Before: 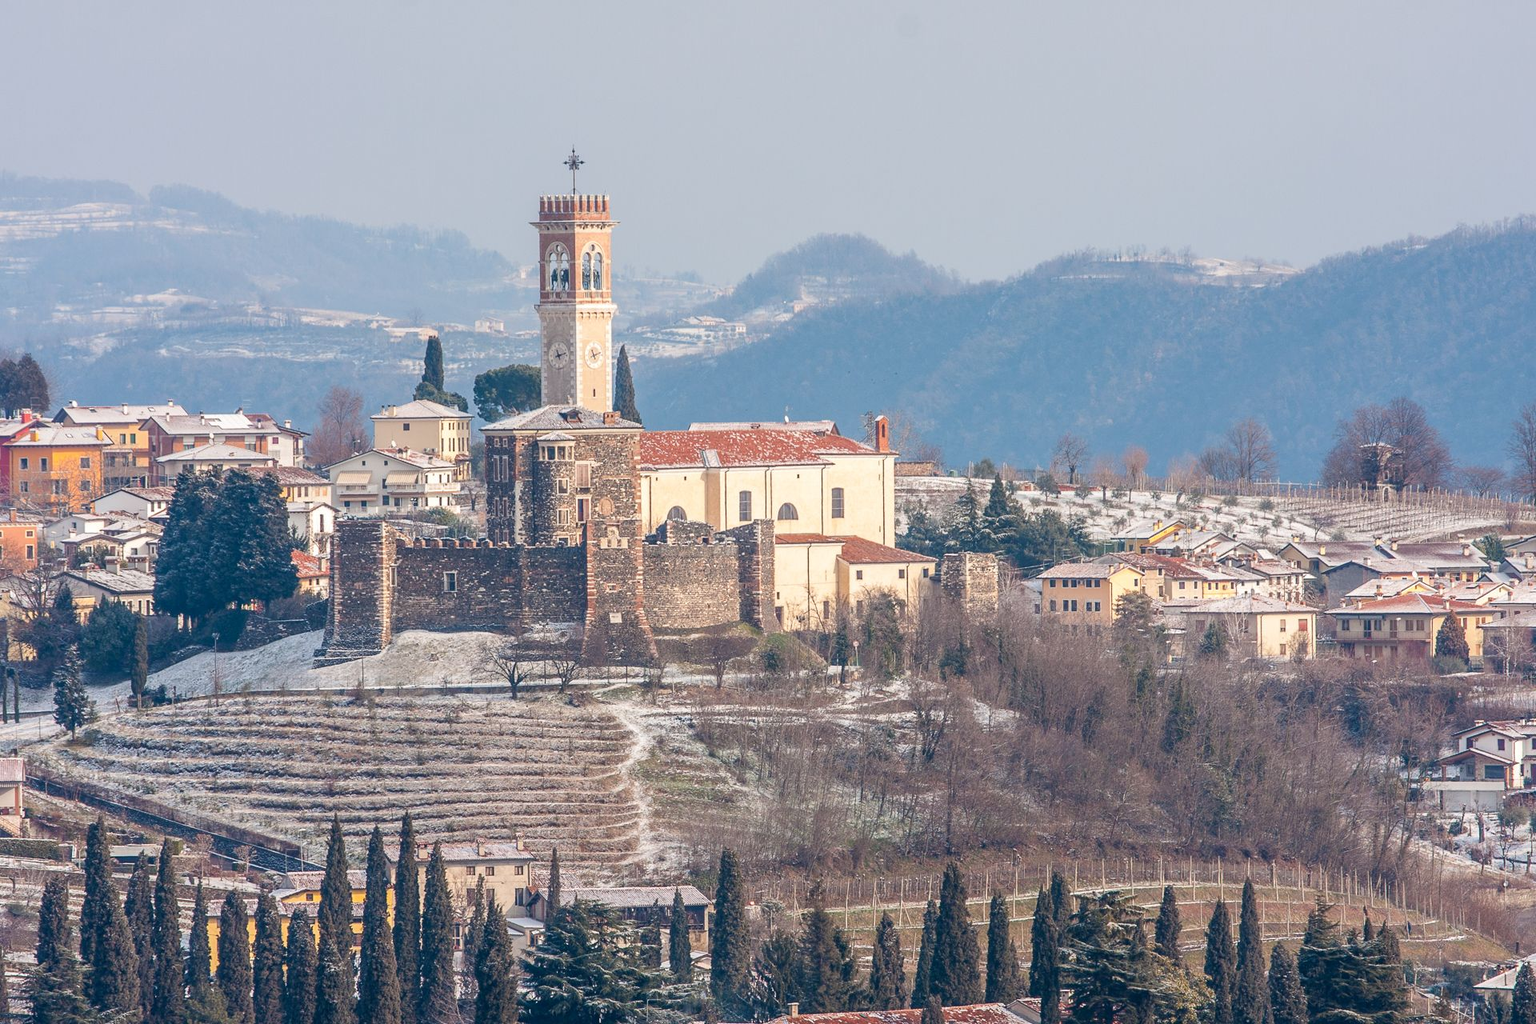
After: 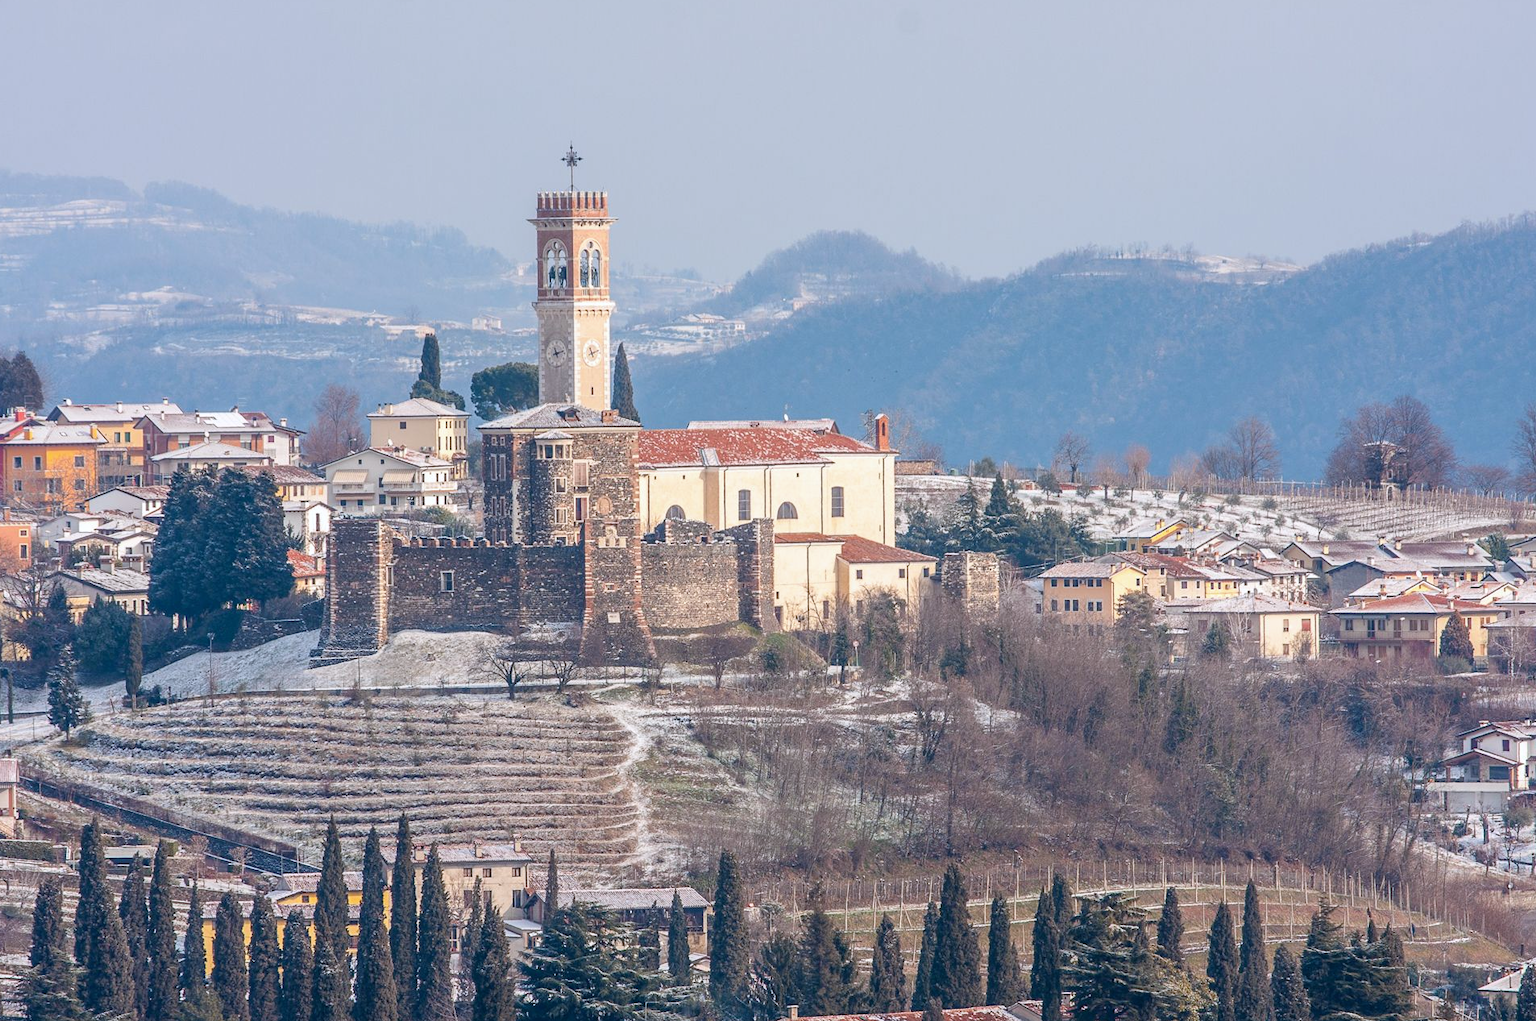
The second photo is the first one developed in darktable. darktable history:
crop: left 0.434%, top 0.485%, right 0.244%, bottom 0.386%
white balance: red 0.983, blue 1.036
